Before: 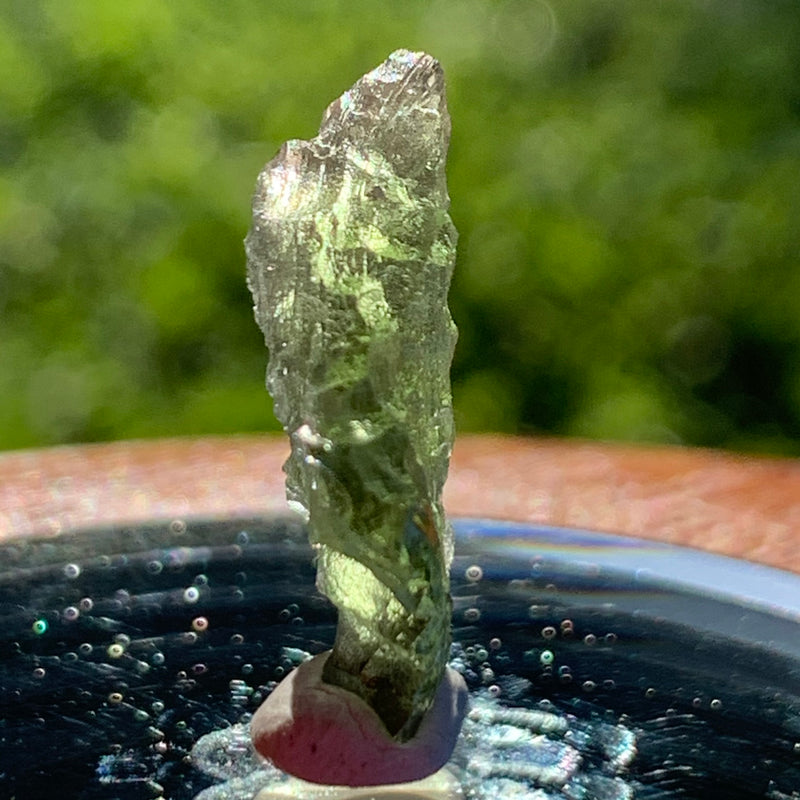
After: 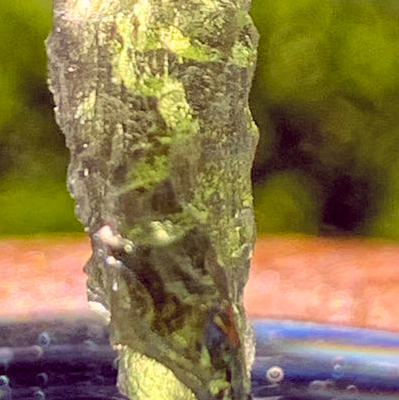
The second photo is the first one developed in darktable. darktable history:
global tonemap: drago (1, 100), detail 1
color balance rgb: shadows lift › chroma 6.43%, shadows lift › hue 305.74°, highlights gain › chroma 2.43%, highlights gain › hue 35.74°, global offset › chroma 0.28%, global offset › hue 320.29°, linear chroma grading › global chroma 5.5%, perceptual saturation grading › global saturation 30%, contrast 5.15%
crop: left 25%, top 25%, right 25%, bottom 25%
